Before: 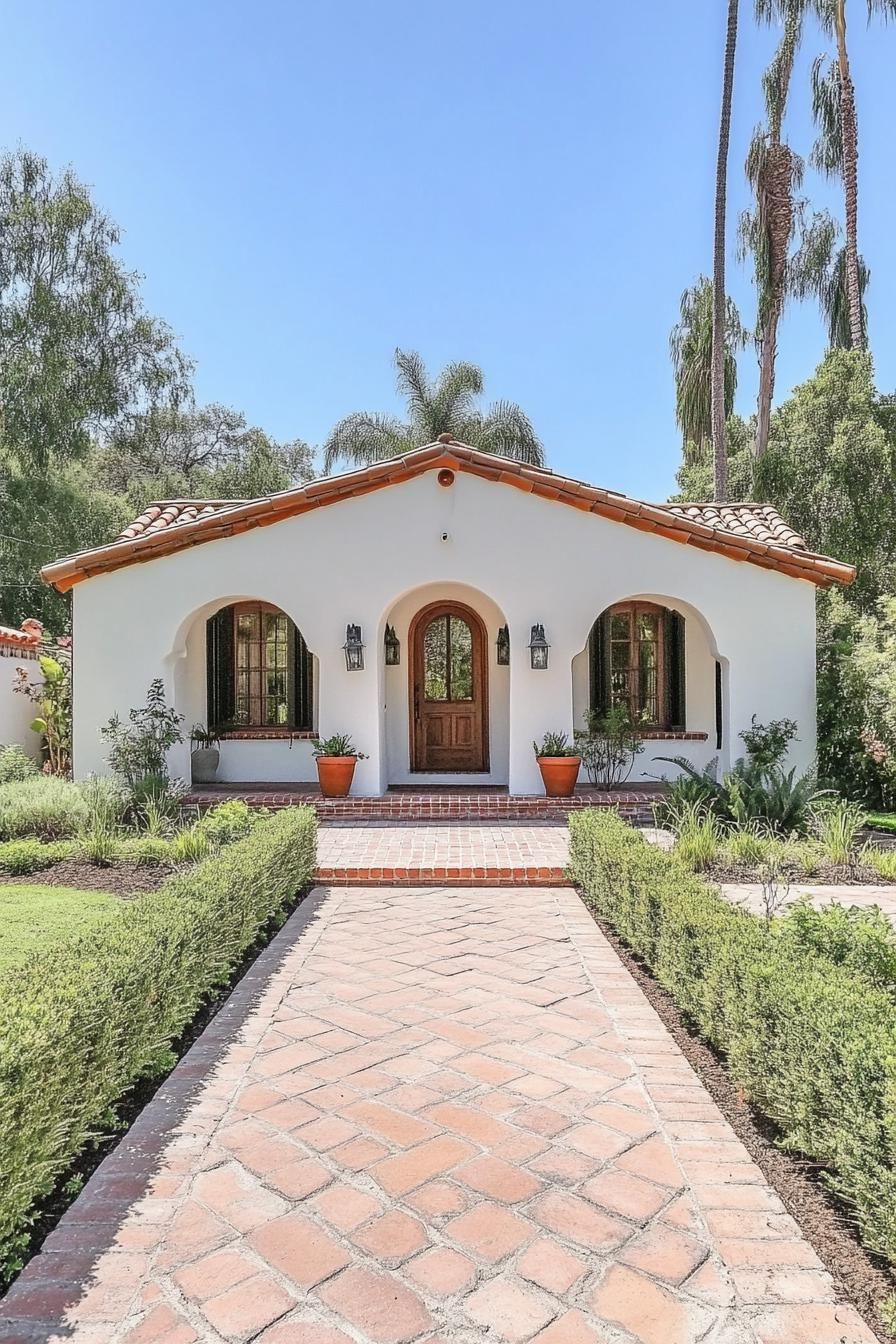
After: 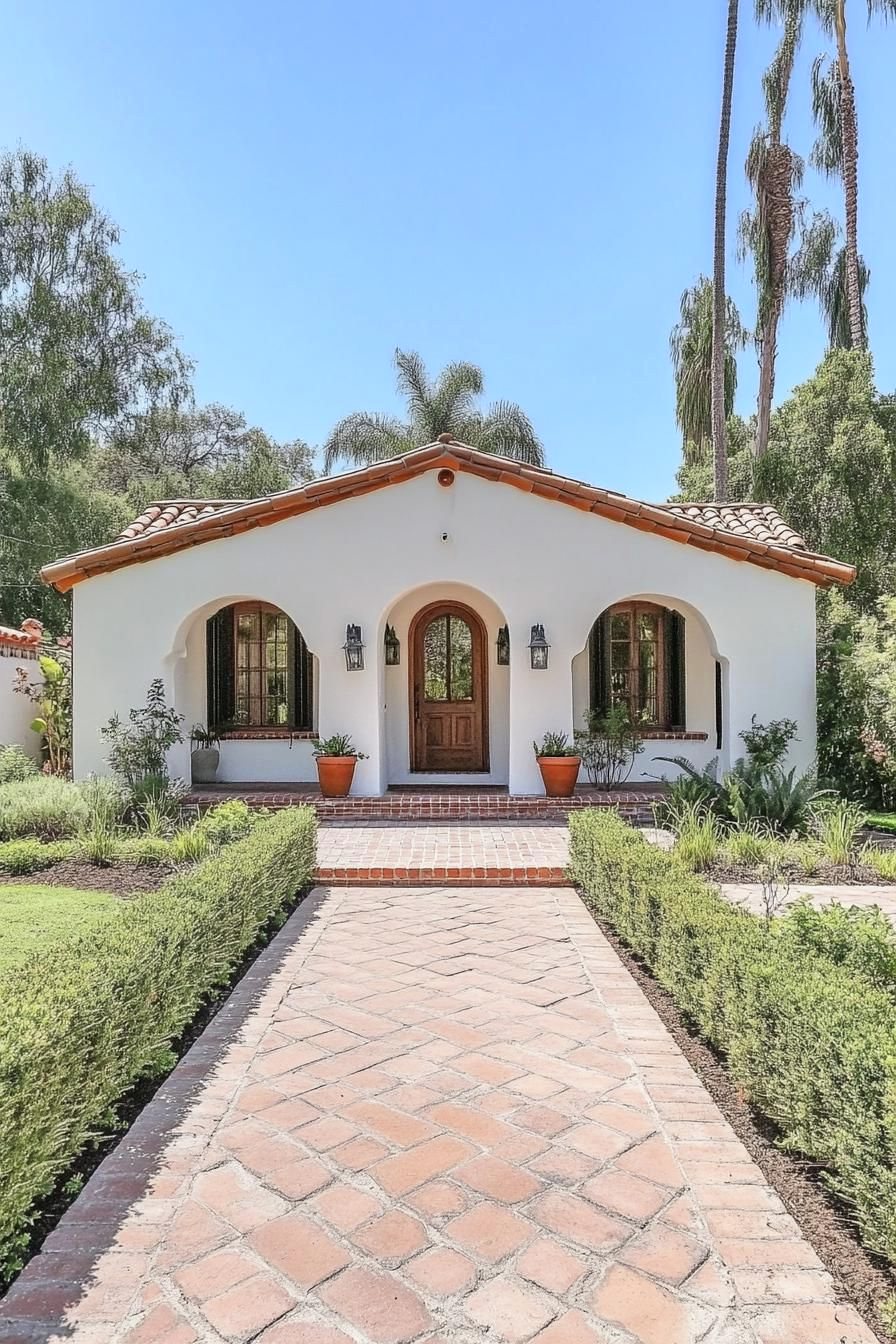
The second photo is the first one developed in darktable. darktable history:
color zones: curves: ch0 [(0.068, 0.464) (0.25, 0.5) (0.48, 0.508) (0.75, 0.536) (0.886, 0.476) (0.967, 0.456)]; ch1 [(0.066, 0.456) (0.25, 0.5) (0.616, 0.508) (0.746, 0.56) (0.934, 0.444)]
levels: black 0.088%, gray 59.38%
